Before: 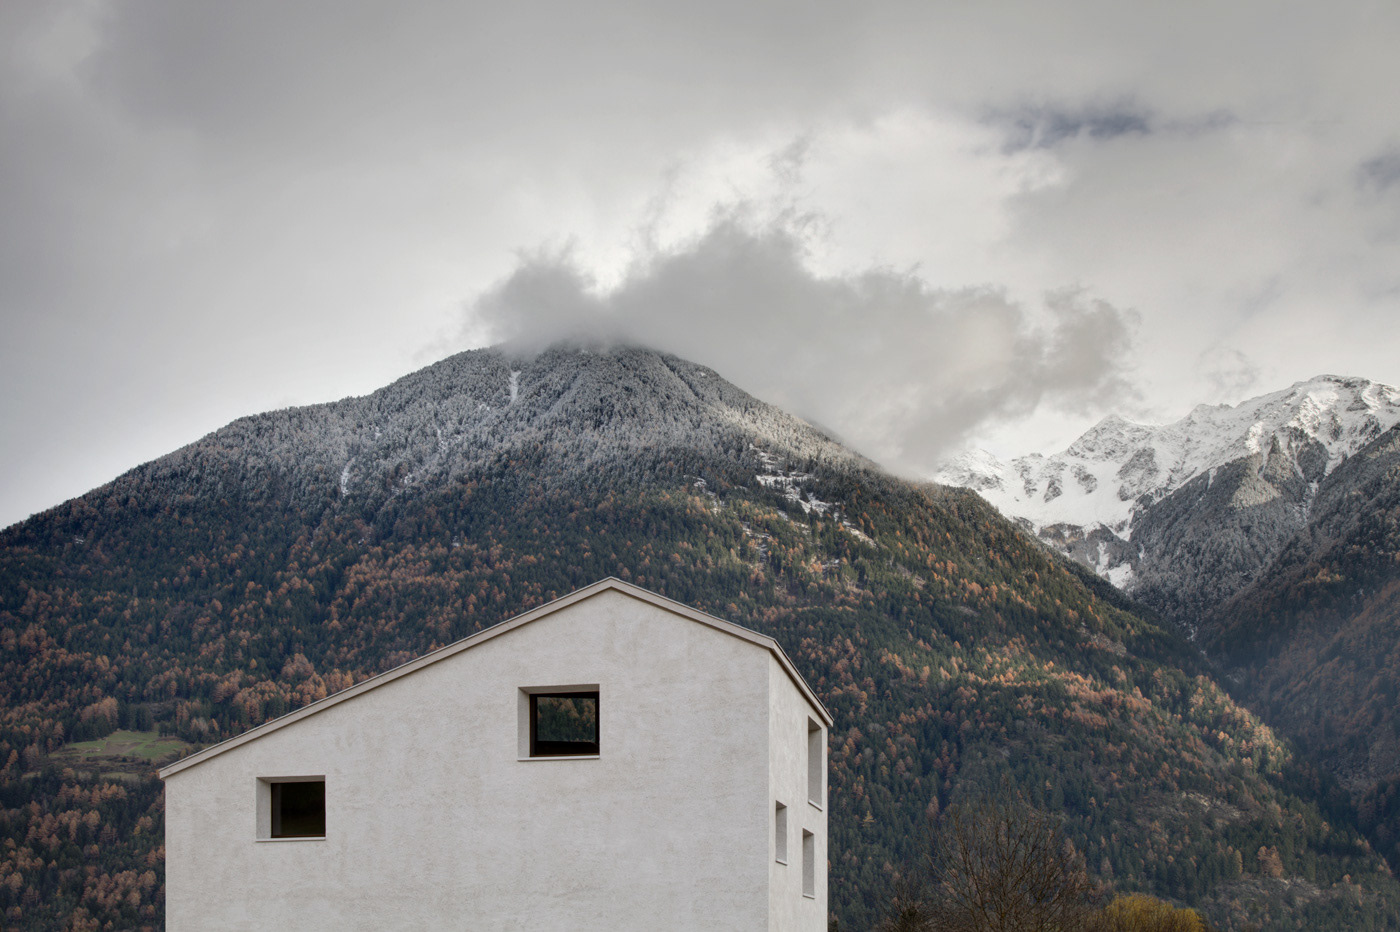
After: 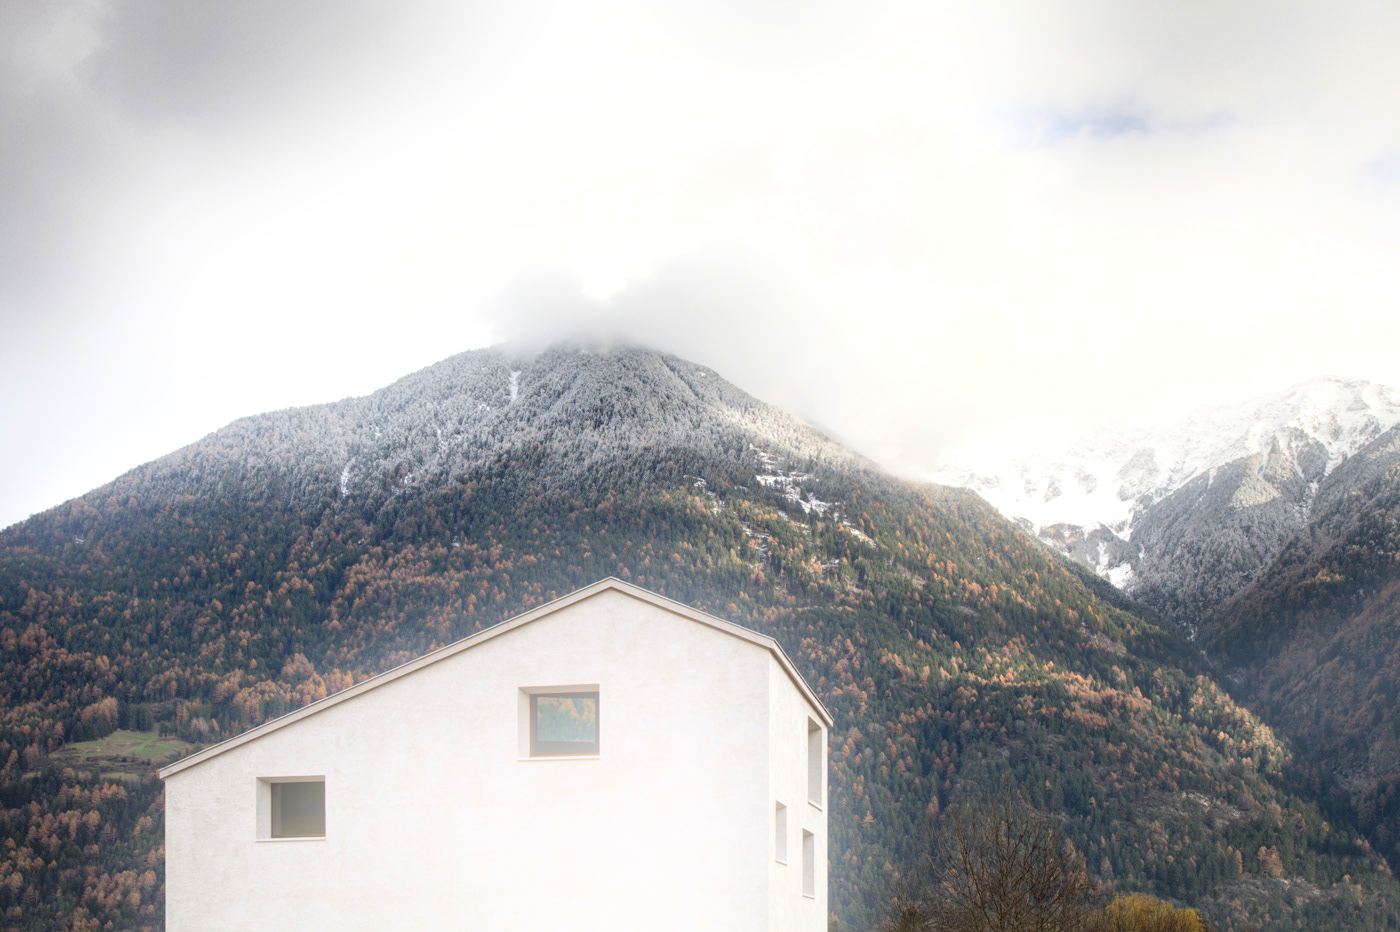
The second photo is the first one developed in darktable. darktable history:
bloom: size 16%, threshold 98%, strength 20%
exposure: exposure 0.661 EV, compensate highlight preservation false
